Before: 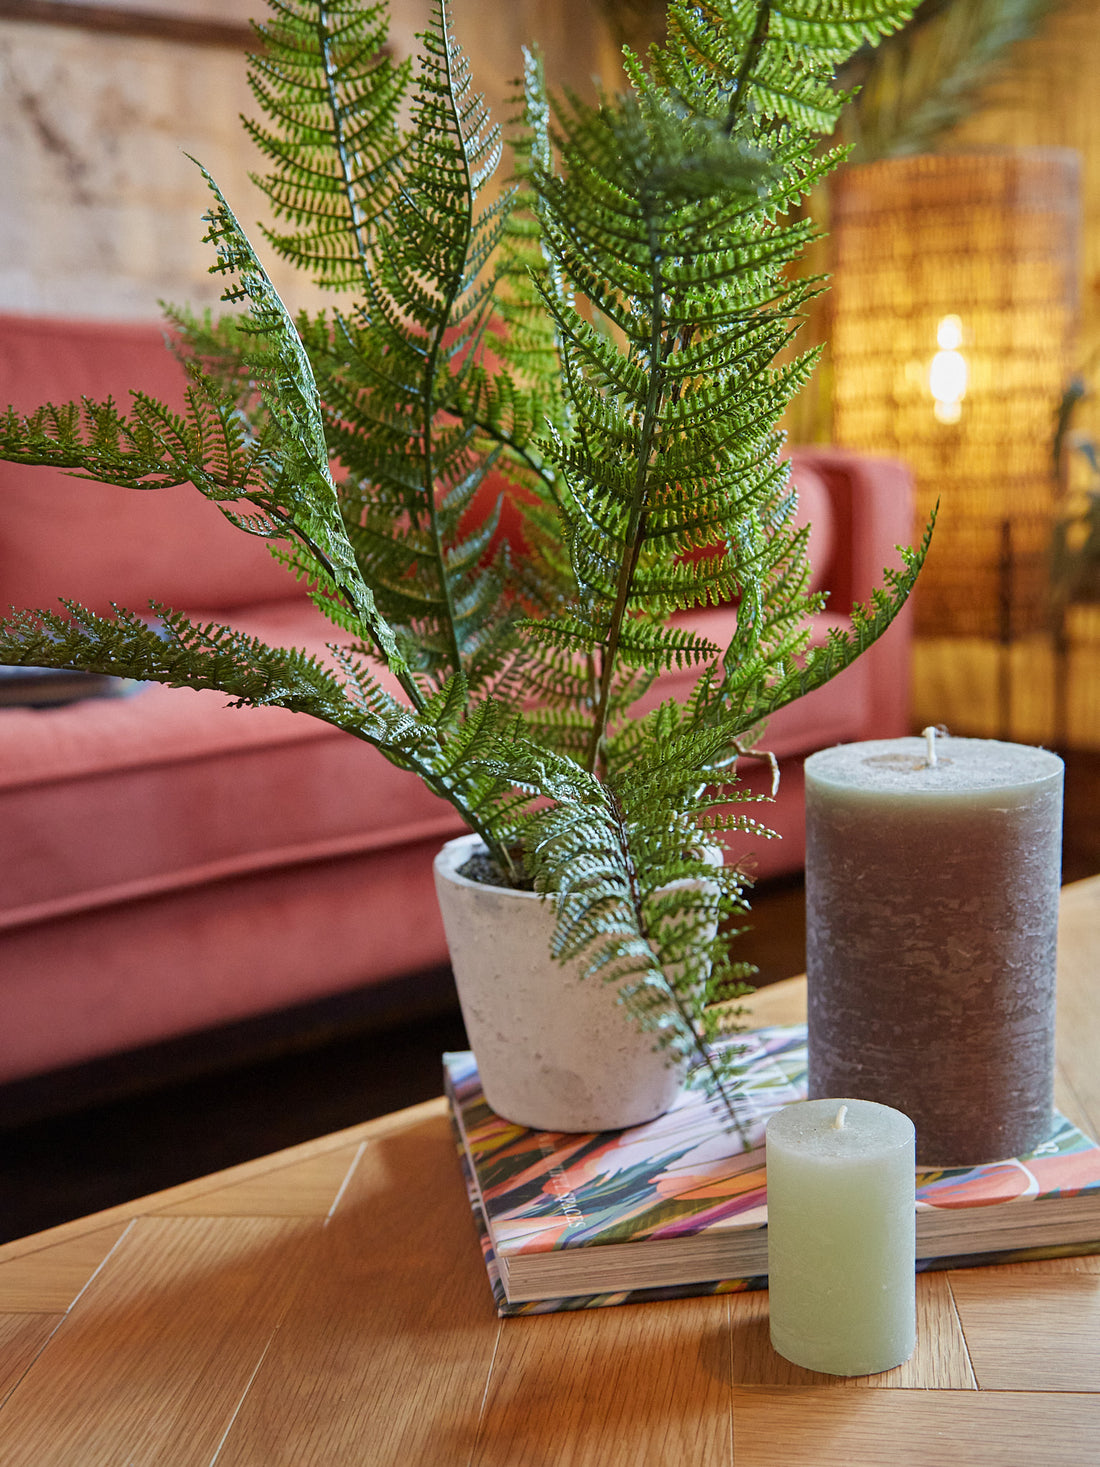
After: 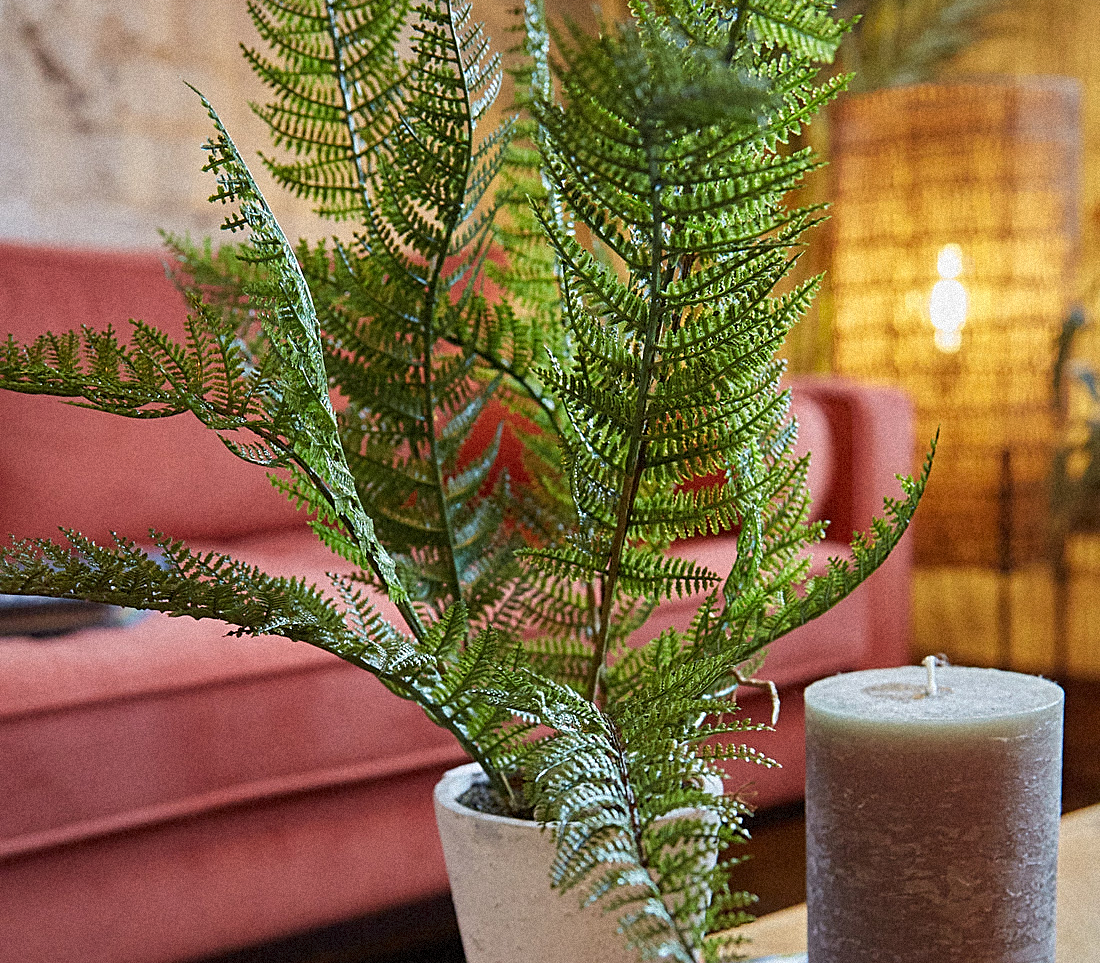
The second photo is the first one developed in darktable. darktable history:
grain: strength 35%, mid-tones bias 0%
sharpen: on, module defaults
crop and rotate: top 4.848%, bottom 29.503%
